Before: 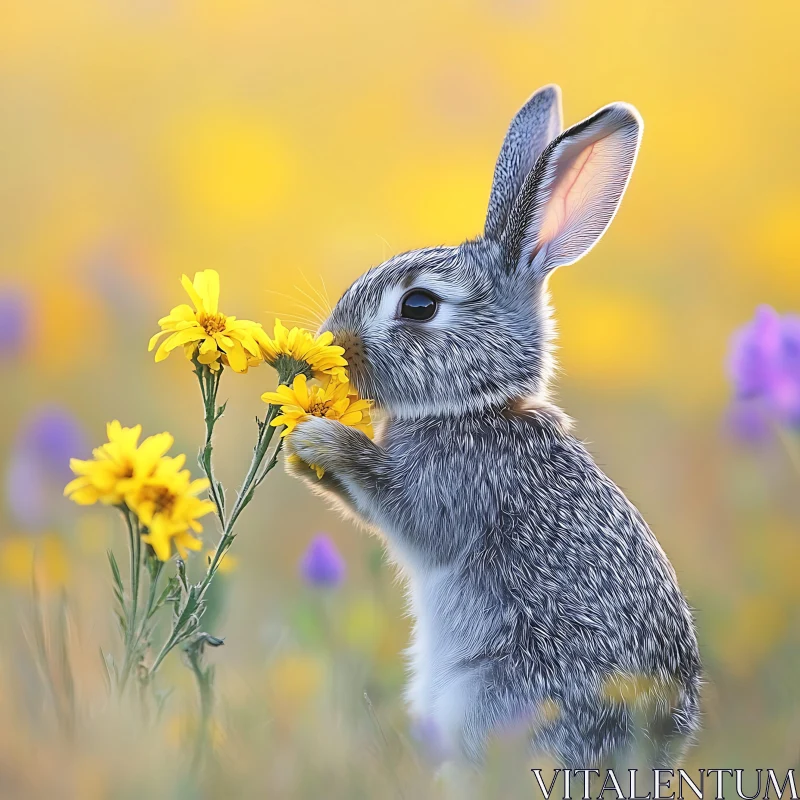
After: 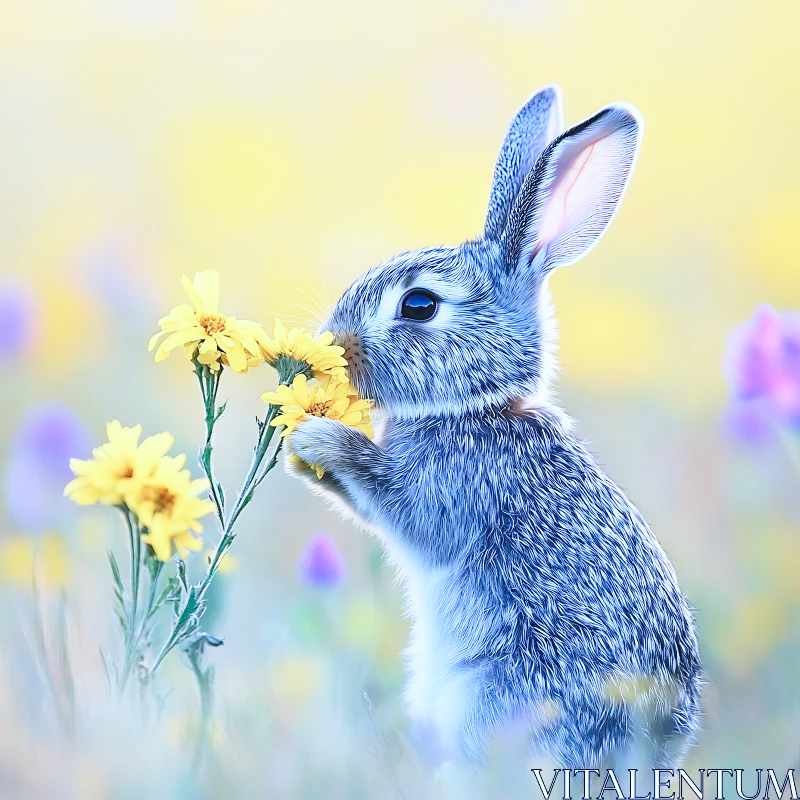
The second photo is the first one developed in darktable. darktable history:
base curve: curves: ch0 [(0, 0) (0.028, 0.03) (0.121, 0.232) (0.46, 0.748) (0.859, 0.968) (1, 1)], preserve colors none
color calibration: illuminant as shot in camera, adaptation linear Bradford (ICC v4), x 0.408, y 0.404, temperature 3549.81 K
